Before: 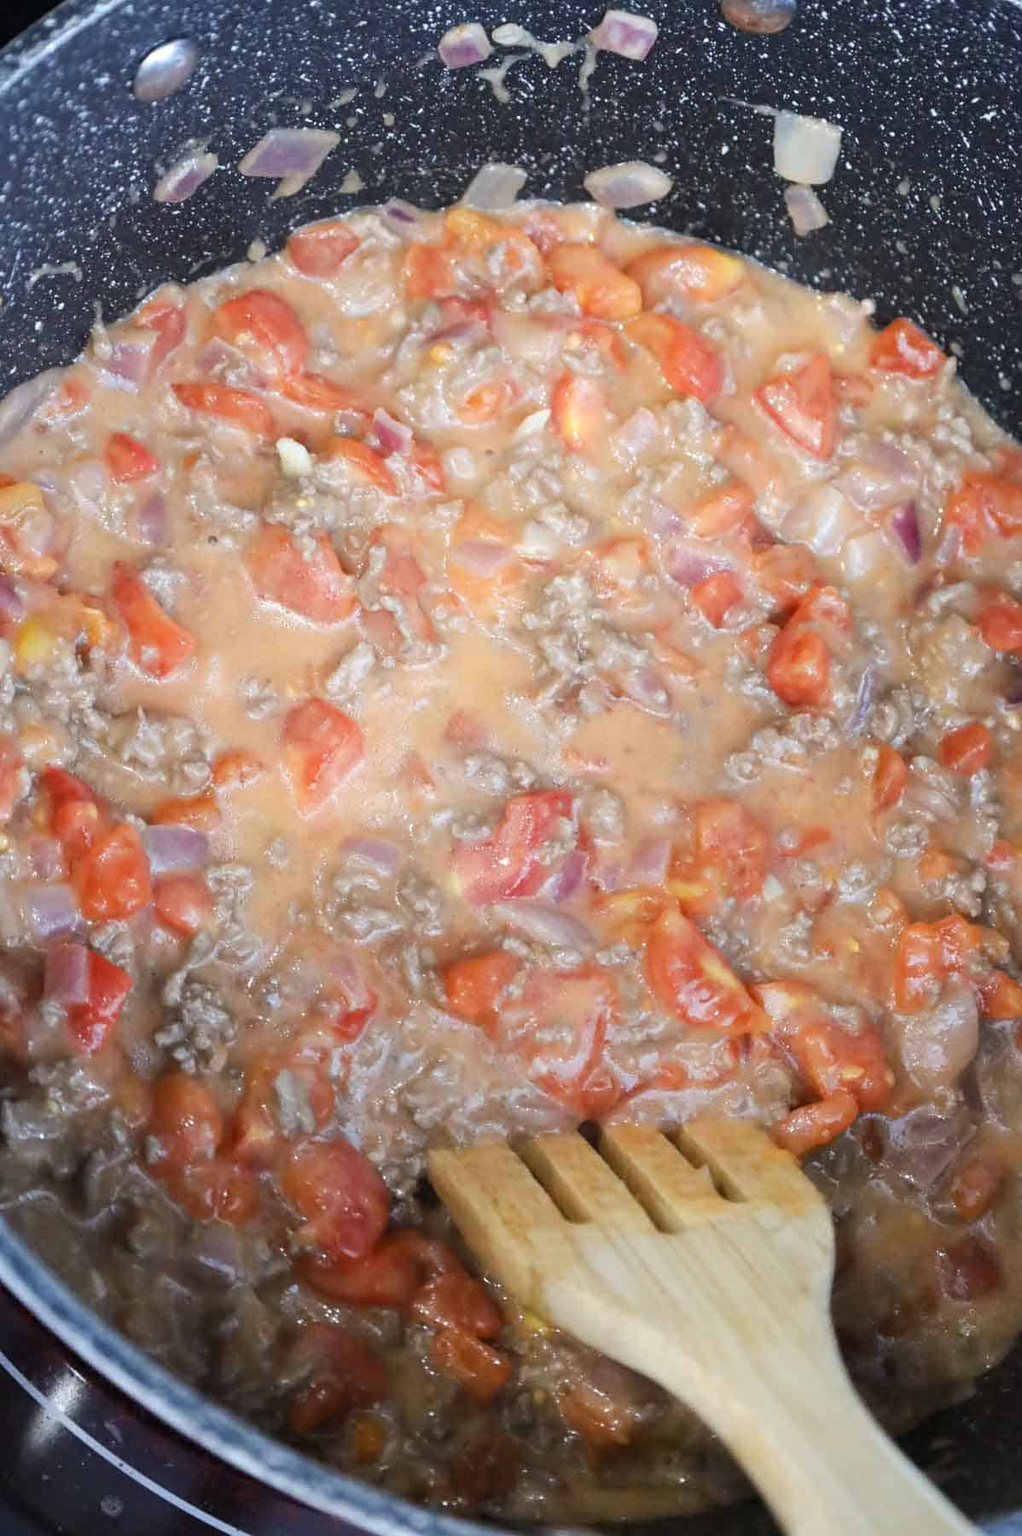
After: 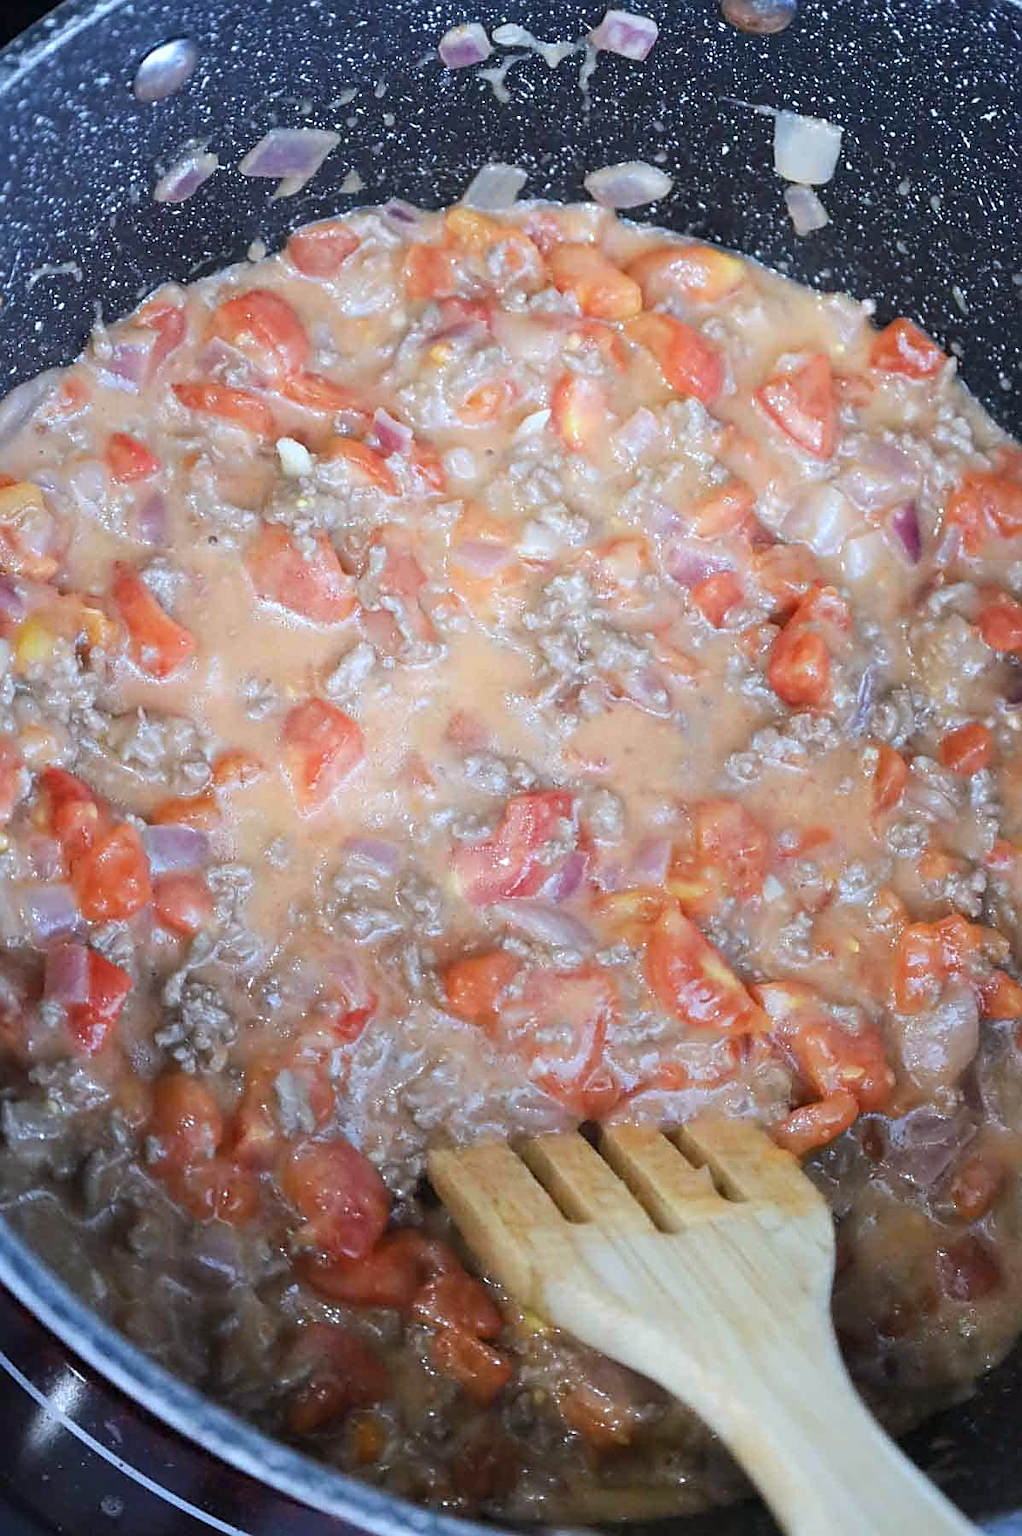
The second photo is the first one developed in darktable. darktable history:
color calibration: x 0.37, y 0.382, temperature 4312.38 K
sharpen: on, module defaults
